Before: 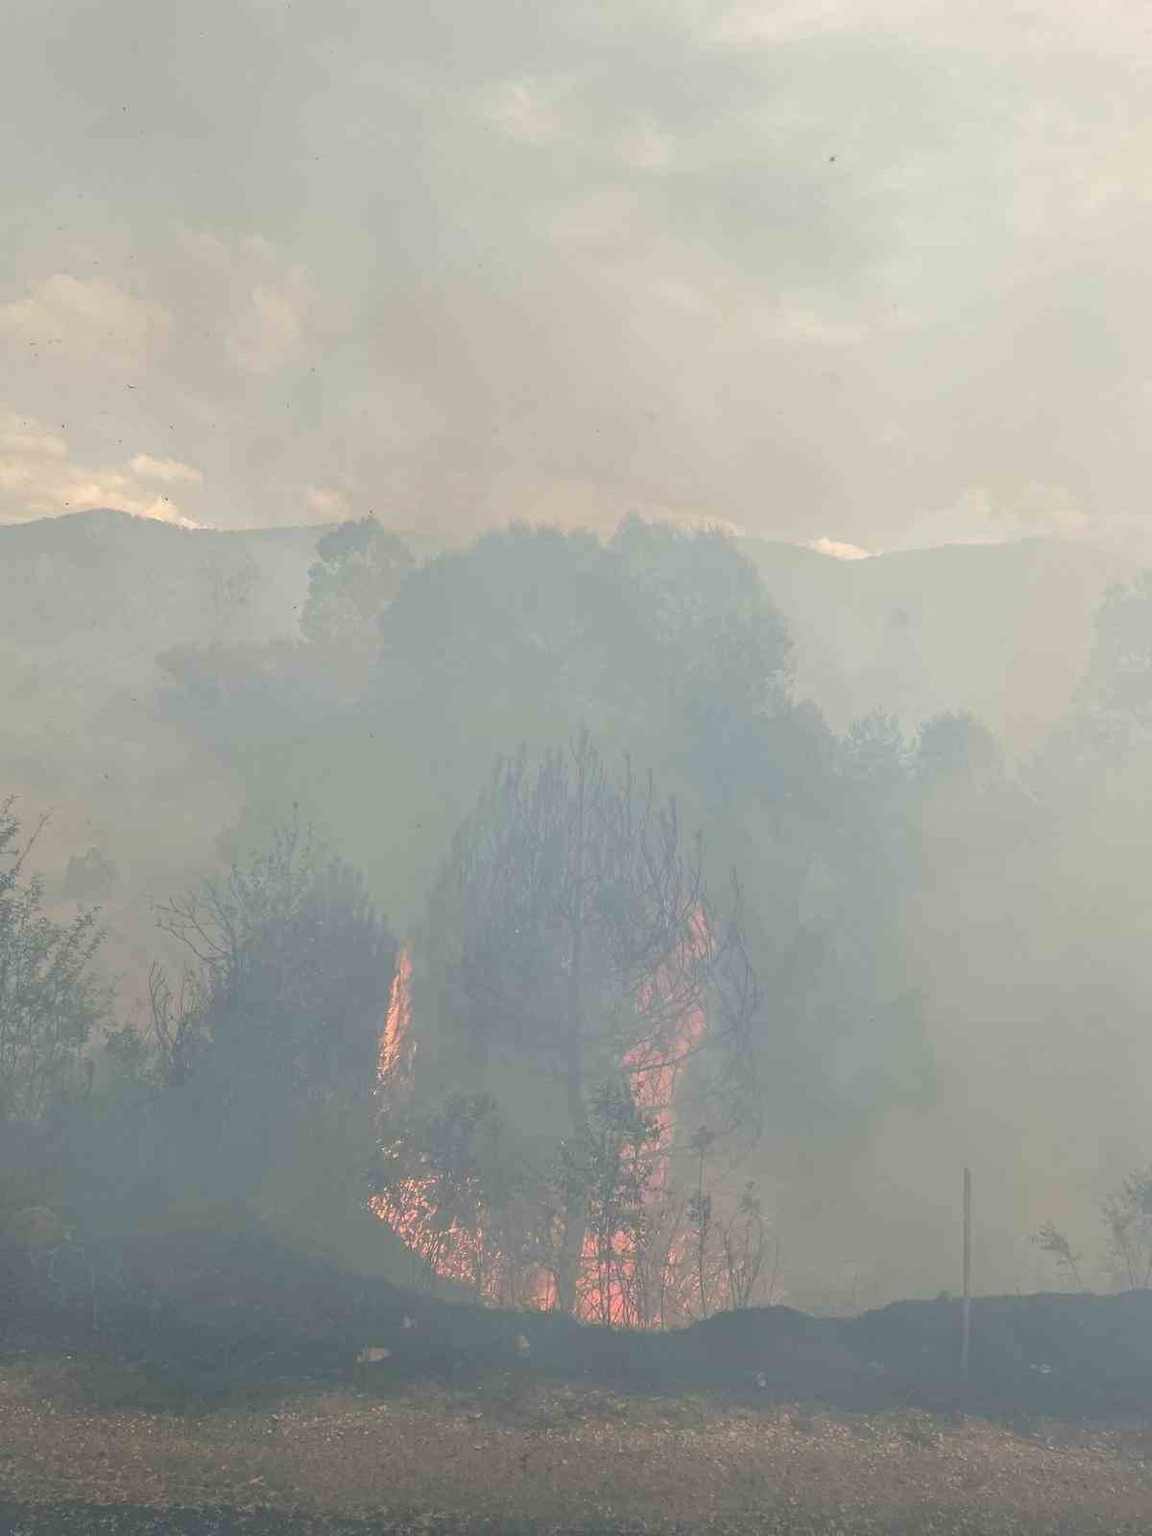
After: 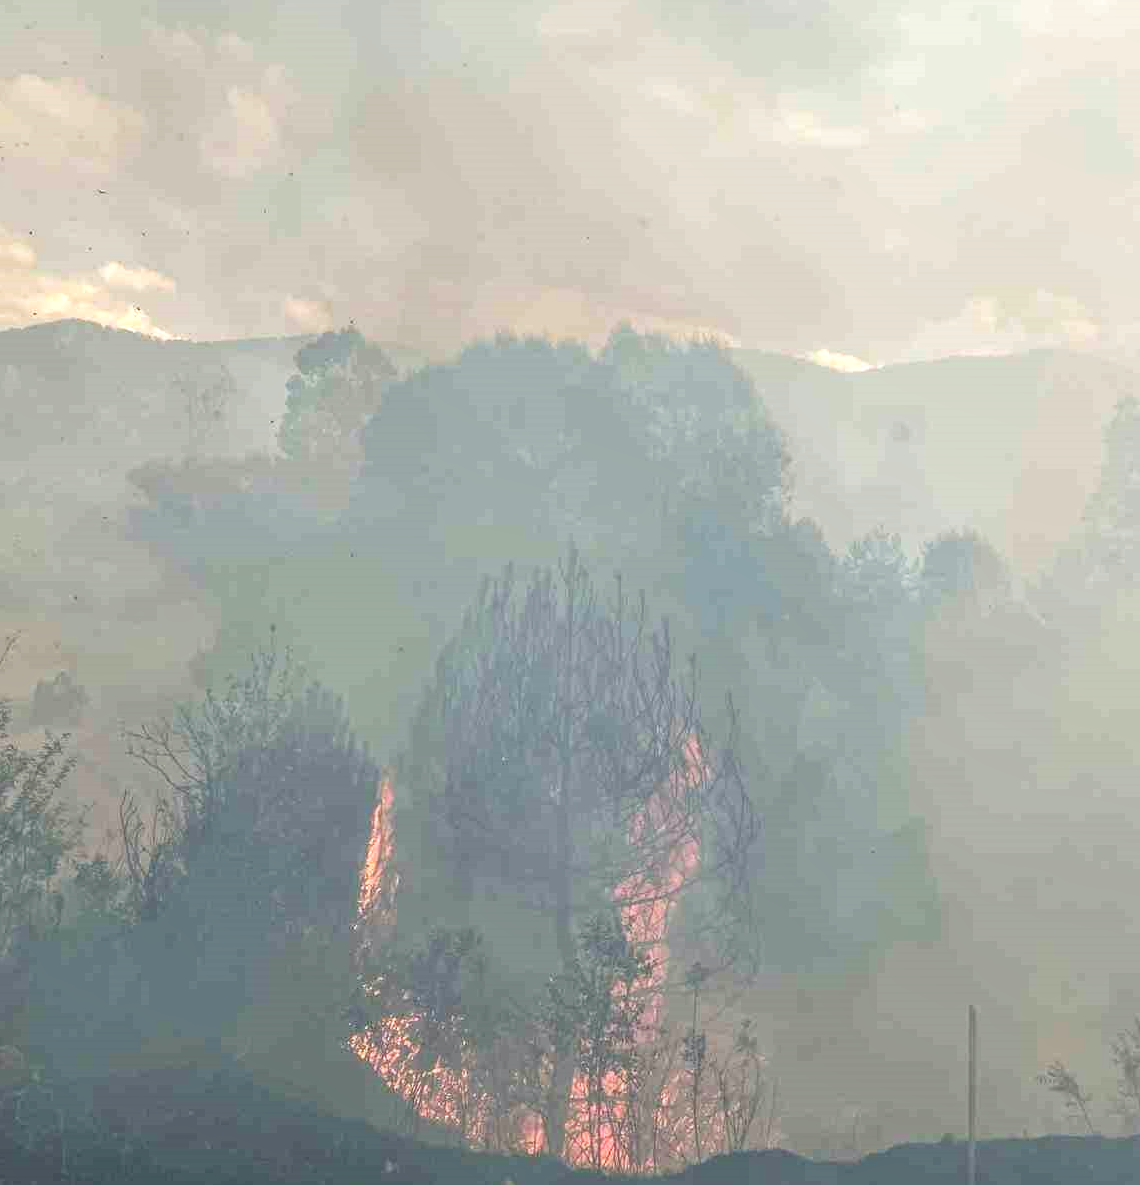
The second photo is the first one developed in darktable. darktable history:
tone curve: curves: ch0 [(0, 0) (0.003, 0.001) (0.011, 0.005) (0.025, 0.011) (0.044, 0.02) (0.069, 0.031) (0.1, 0.045) (0.136, 0.078) (0.177, 0.124) (0.224, 0.18) (0.277, 0.245) (0.335, 0.315) (0.399, 0.393) (0.468, 0.477) (0.543, 0.569) (0.623, 0.666) (0.709, 0.771) (0.801, 0.871) (0.898, 0.965) (1, 1)], preserve colors none
haze removal: compatibility mode true, adaptive false
crop and rotate: left 2.991%, top 13.302%, right 1.981%, bottom 12.636%
local contrast: on, module defaults
